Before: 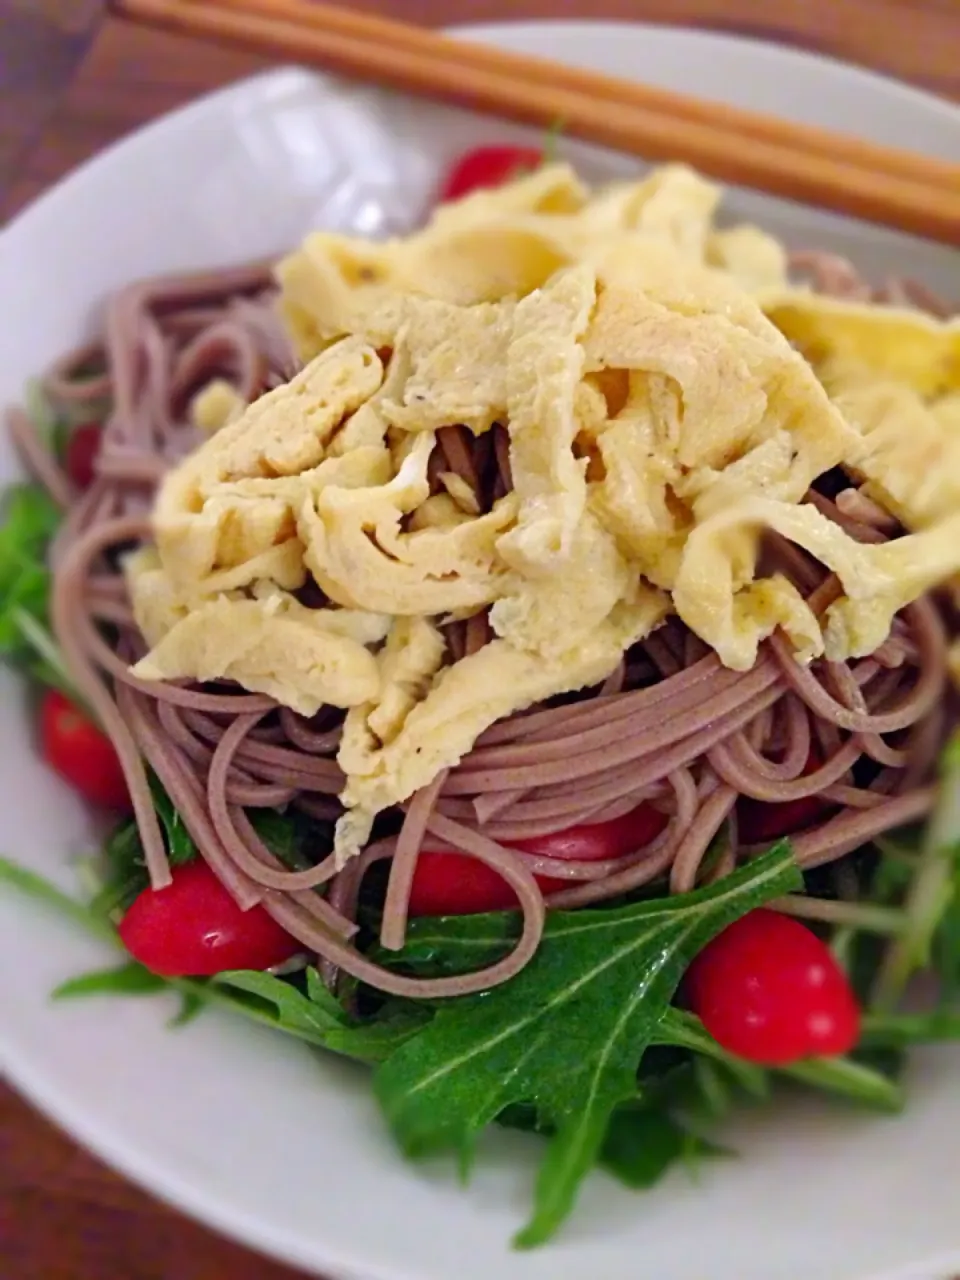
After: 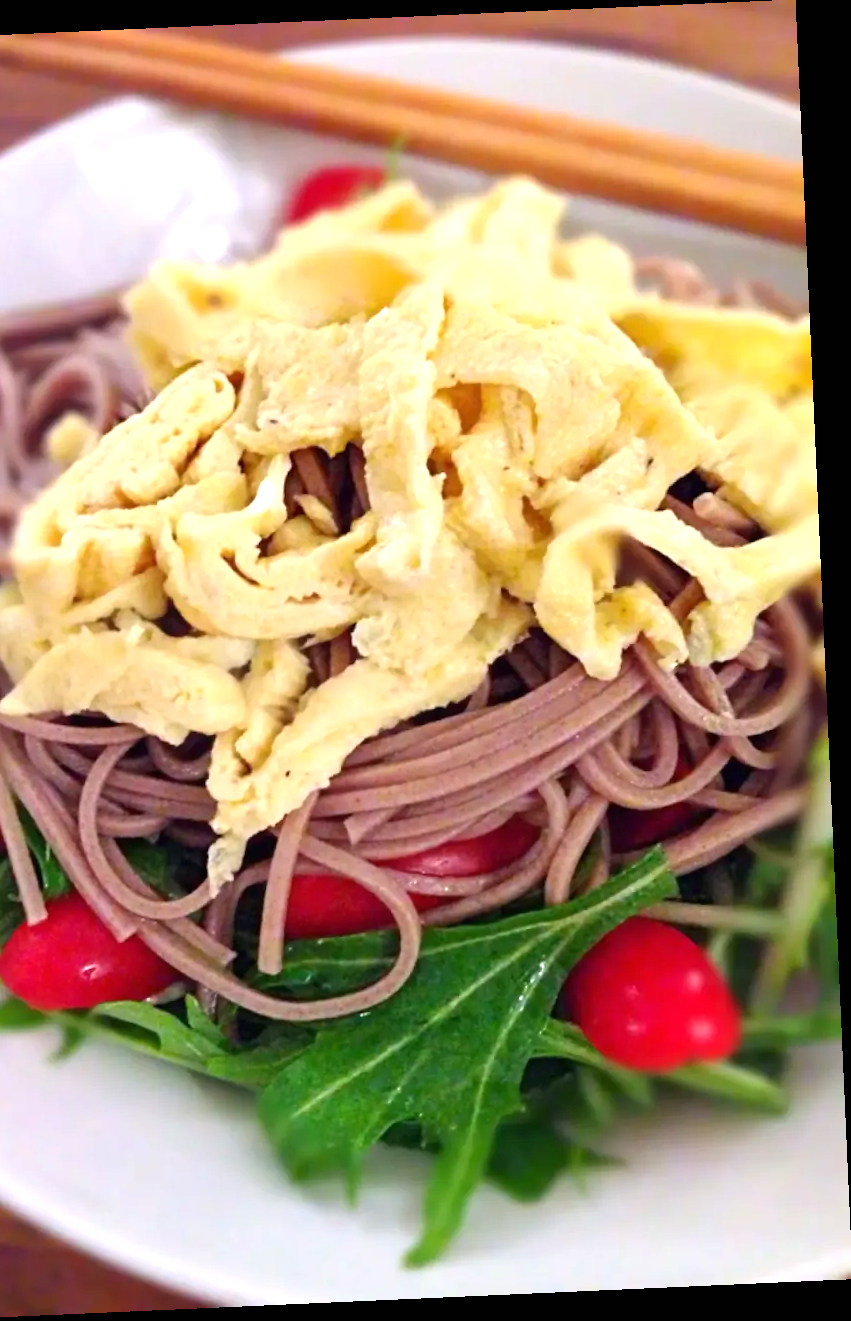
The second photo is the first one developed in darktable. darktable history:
crop: left 16.145%
rotate and perspective: rotation -2.56°, automatic cropping off
exposure: black level correction 0, exposure 0.7 EV, compensate exposure bias true, compensate highlight preservation false
